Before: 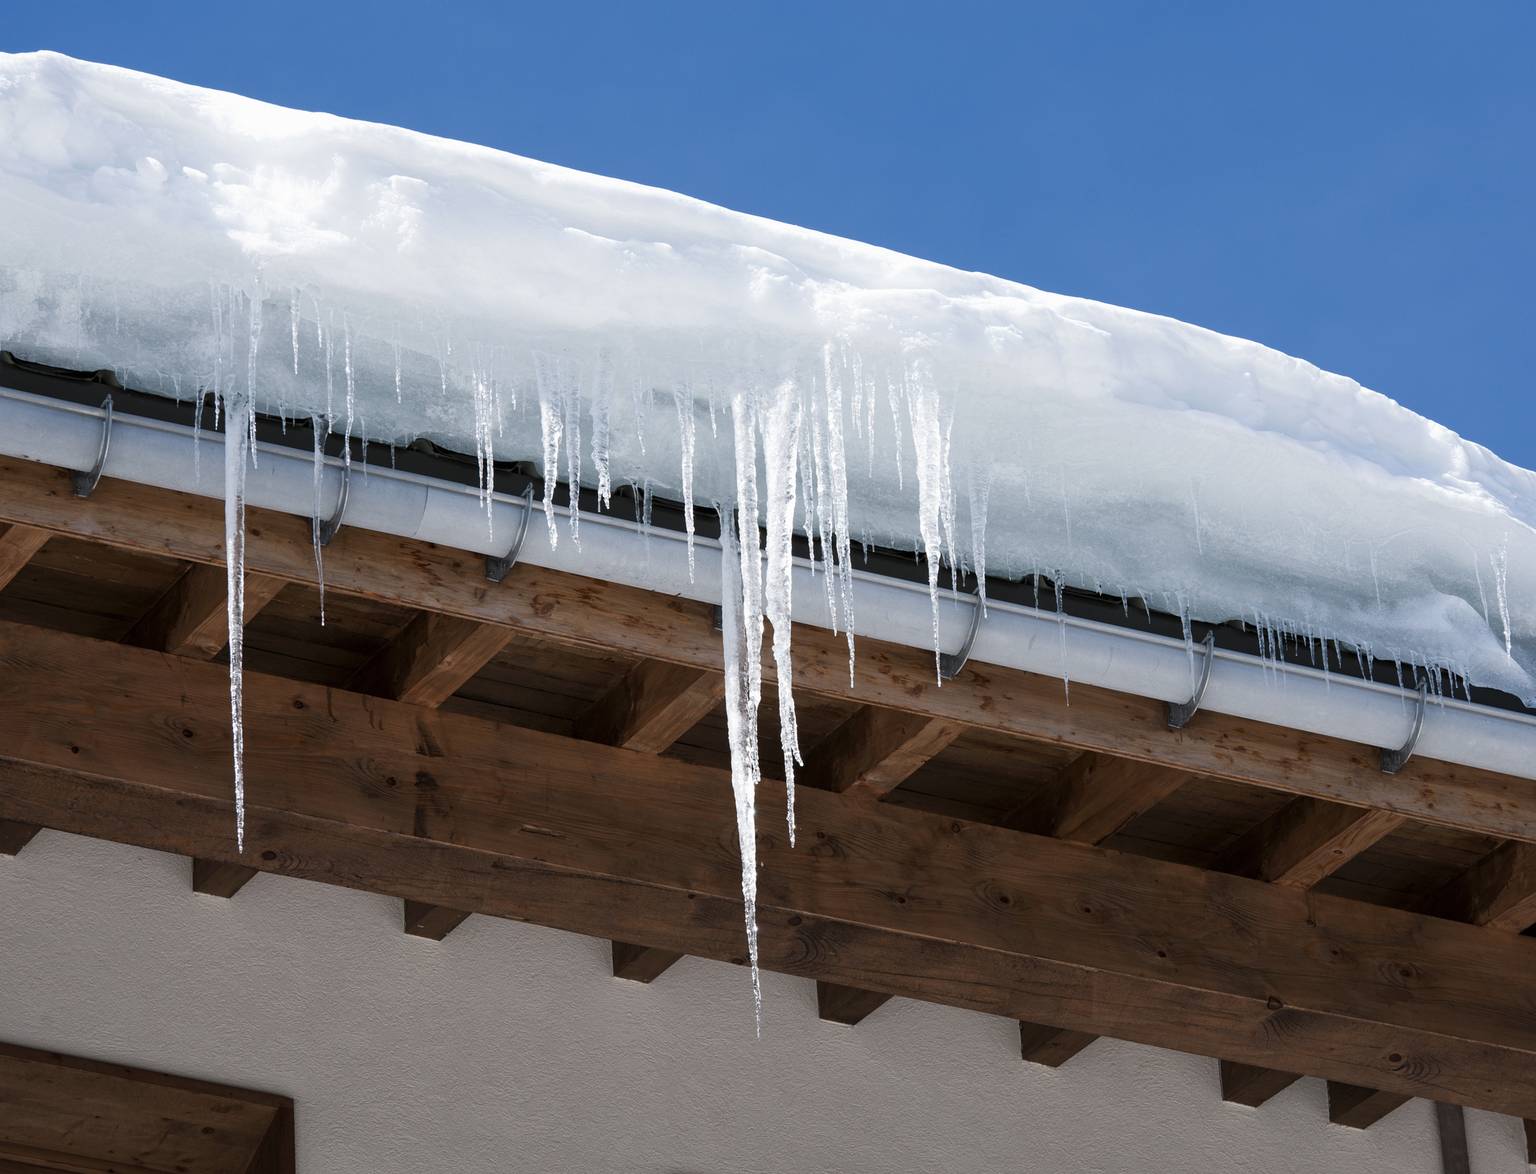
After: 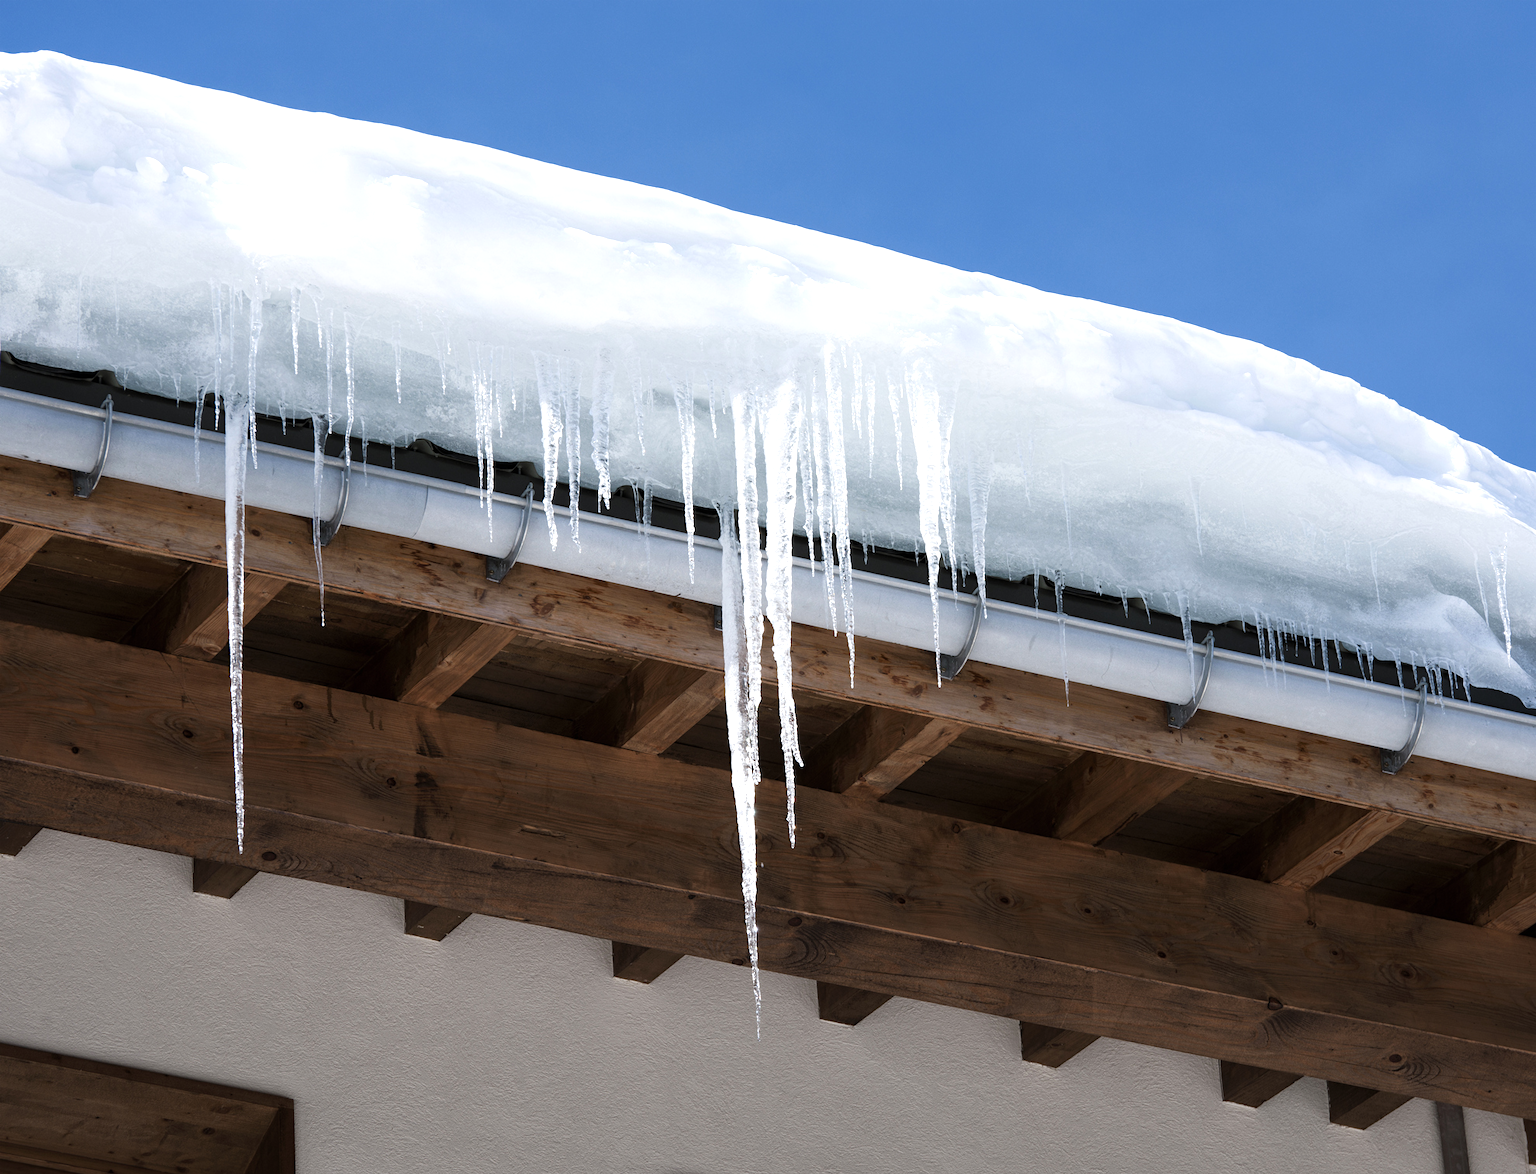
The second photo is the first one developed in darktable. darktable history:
tone equalizer: -8 EV -0.403 EV, -7 EV -0.408 EV, -6 EV -0.335 EV, -5 EV -0.251 EV, -3 EV 0.22 EV, -2 EV 0.331 EV, -1 EV 0.37 EV, +0 EV 0.415 EV
